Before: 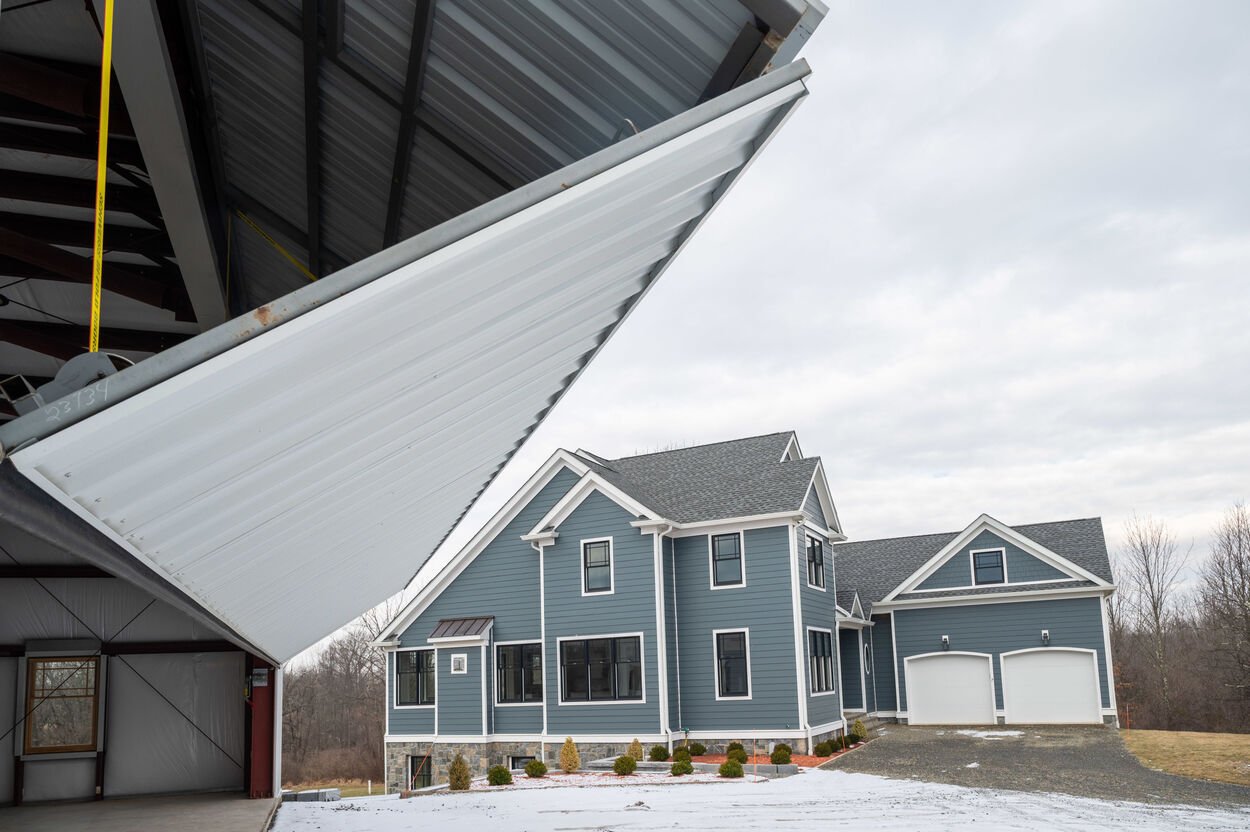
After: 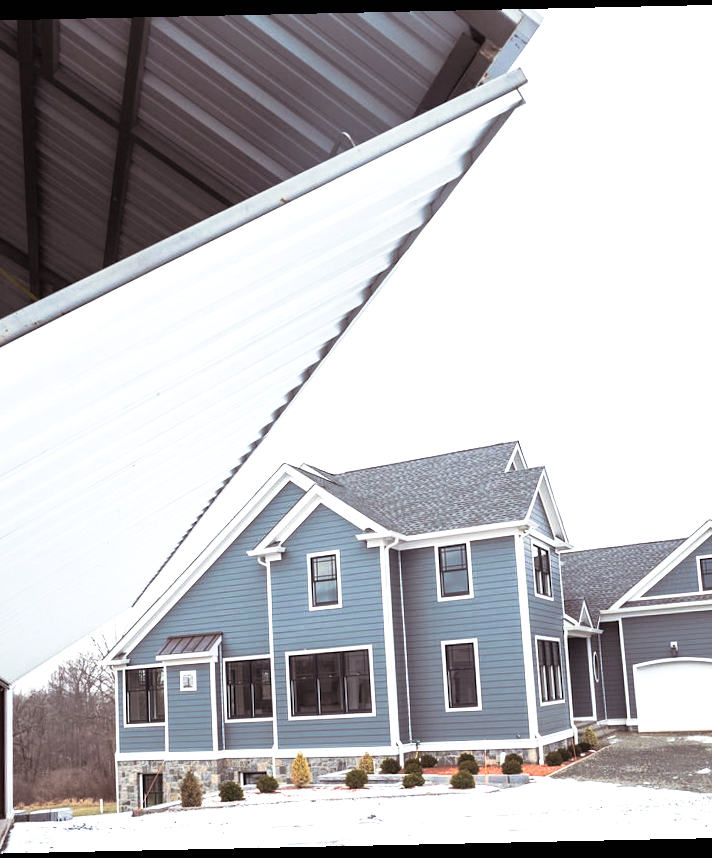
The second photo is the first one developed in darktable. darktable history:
crop and rotate: left 22.516%, right 21.234%
split-toning: shadows › saturation 0.2
rotate and perspective: rotation -1.24°, automatic cropping off
base curve: curves: ch0 [(0, 0) (0.257, 0.25) (0.482, 0.586) (0.757, 0.871) (1, 1)]
exposure: black level correction 0, exposure 0.7 EV, compensate exposure bias true, compensate highlight preservation false
white balance: red 0.984, blue 1.059
